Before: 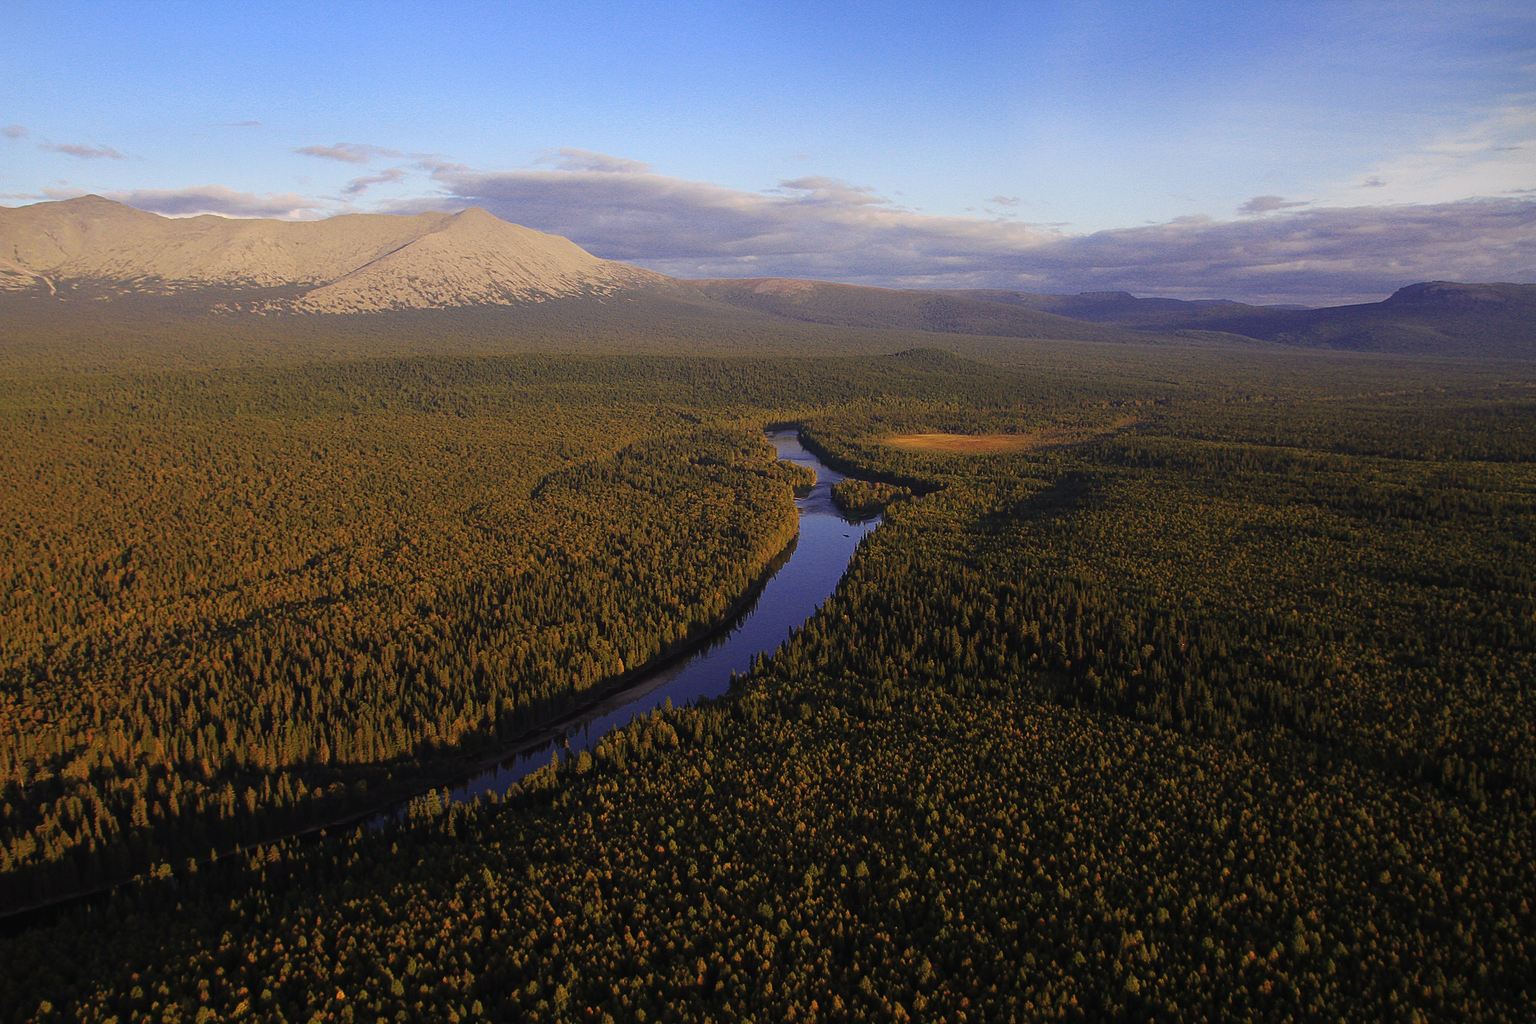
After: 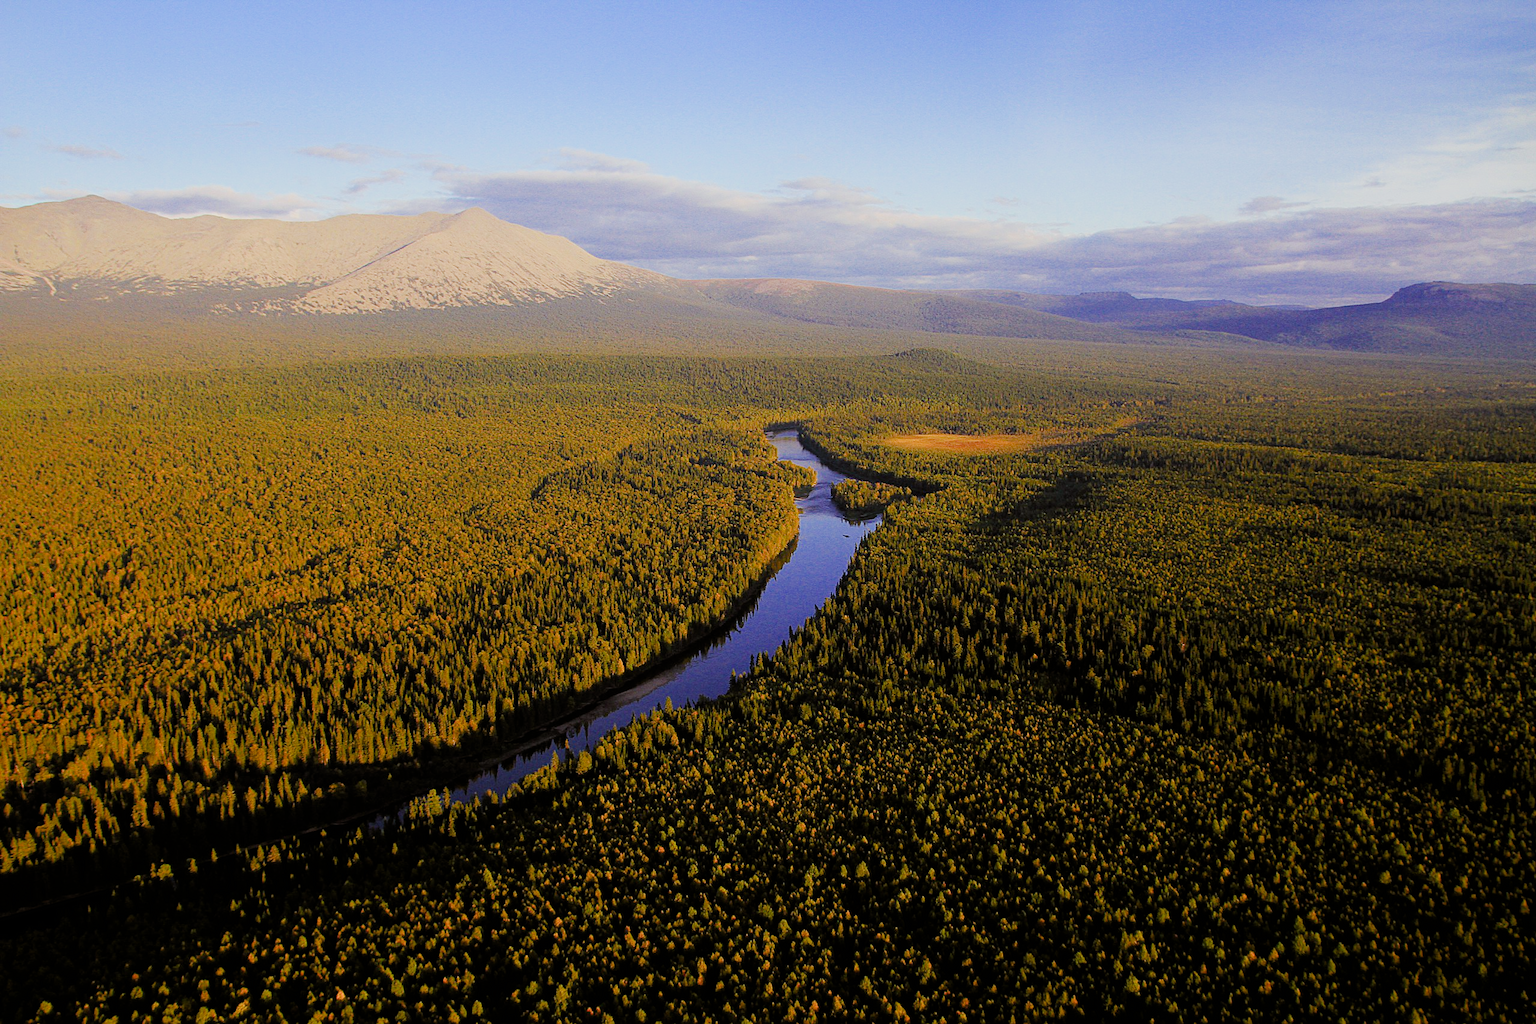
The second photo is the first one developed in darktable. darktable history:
filmic rgb: black relative exposure -8.54 EV, white relative exposure 5.52 EV, hardness 3.39, contrast 1.016
rgb levels: levels [[0.01, 0.419, 0.839], [0, 0.5, 1], [0, 0.5, 1]]
color balance: lift [1.004, 1.002, 1.002, 0.998], gamma [1, 1.007, 1.002, 0.993], gain [1, 0.977, 1.013, 1.023], contrast -3.64%
exposure: exposure 0.766 EV, compensate highlight preservation false
color balance rgb: perceptual saturation grading › global saturation 20%, perceptual saturation grading › highlights -25%, perceptual saturation grading › shadows 50%
